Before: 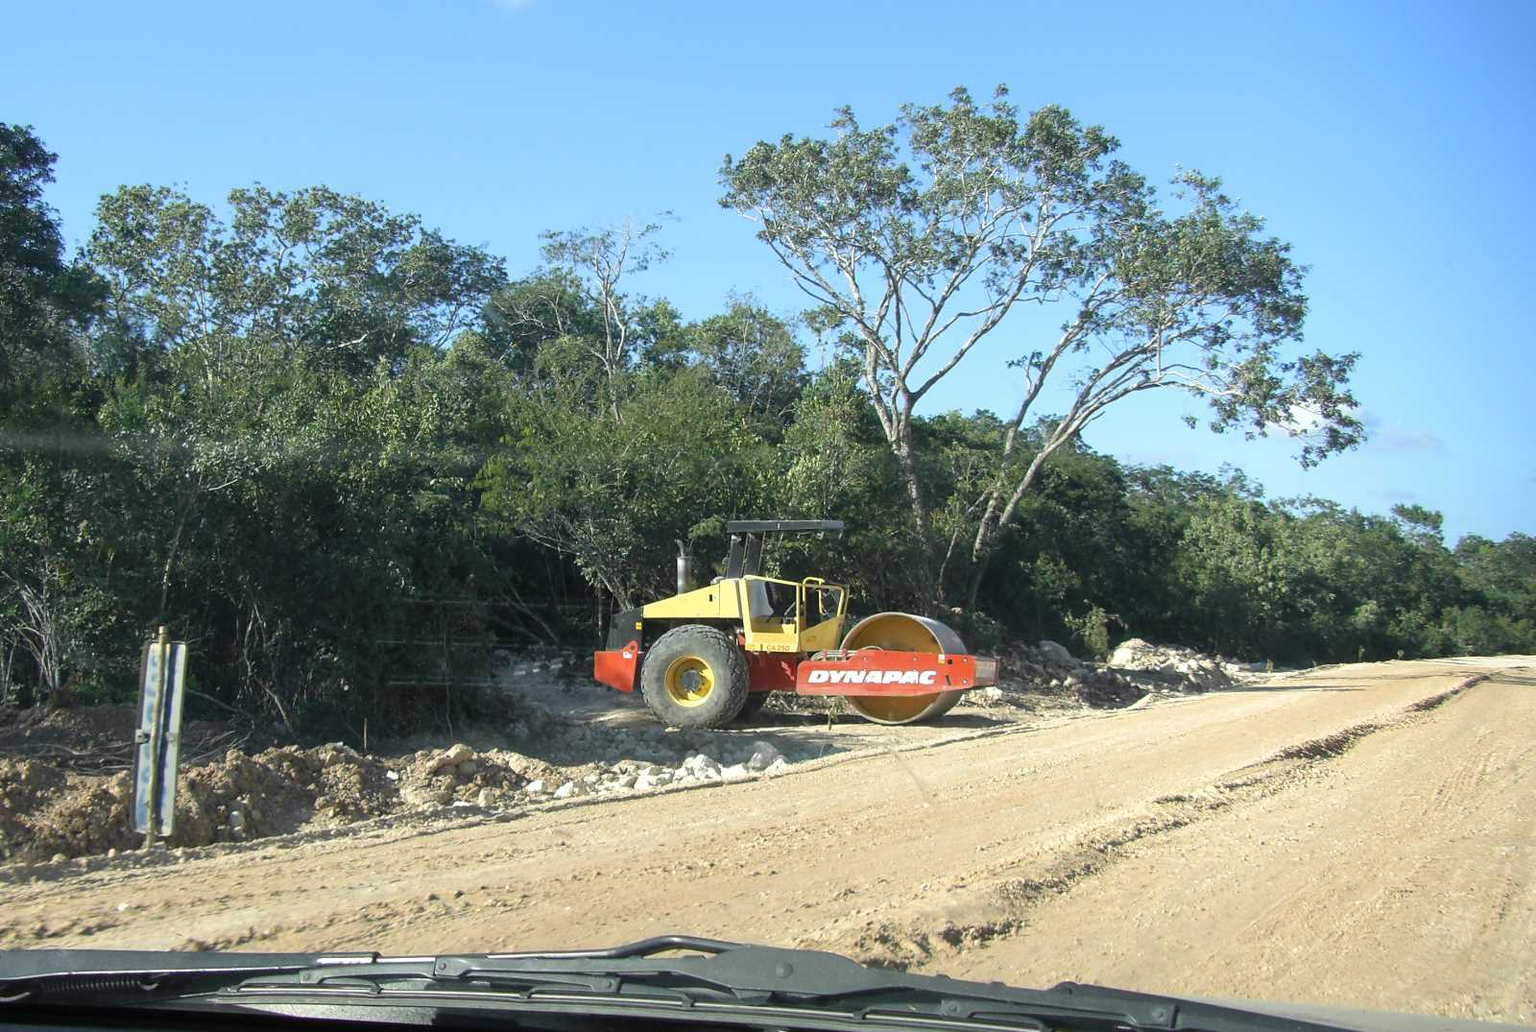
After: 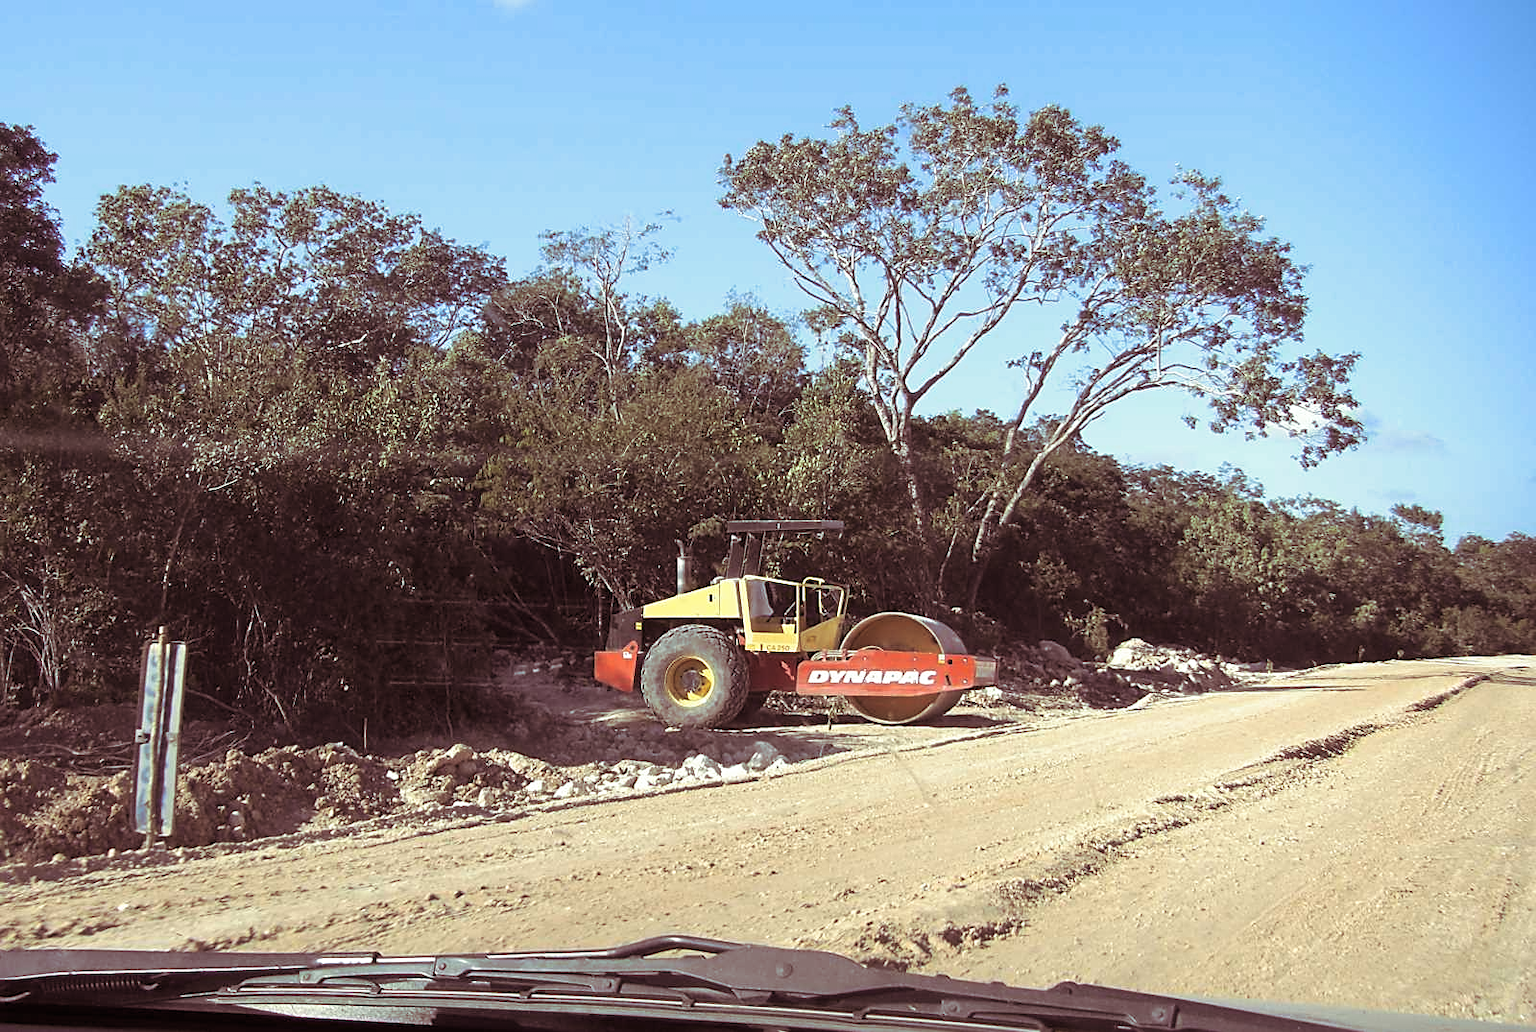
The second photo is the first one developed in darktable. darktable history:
split-toning: on, module defaults
sharpen: on, module defaults
